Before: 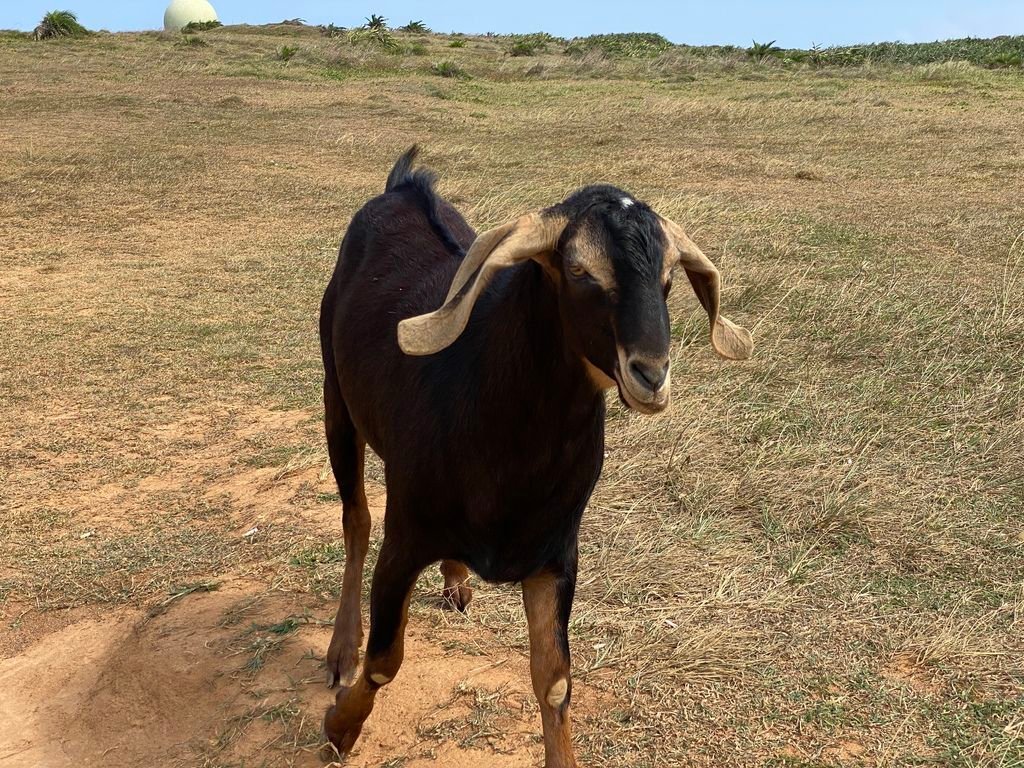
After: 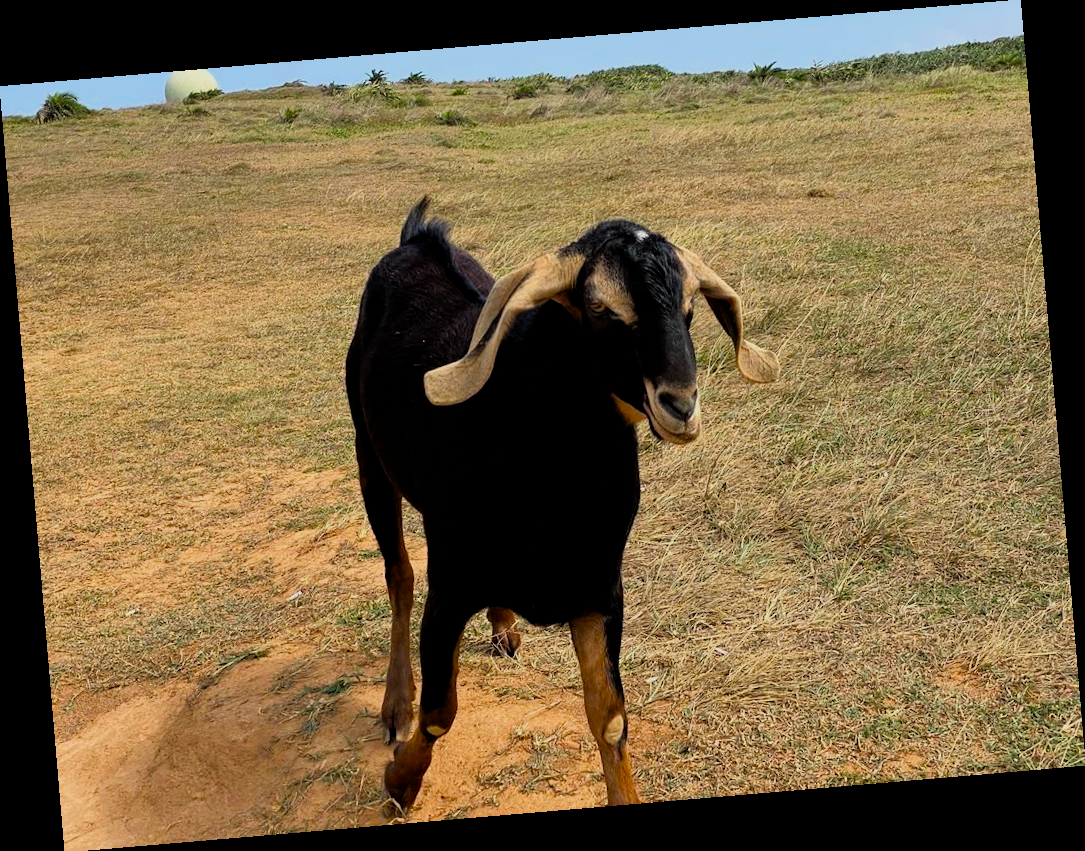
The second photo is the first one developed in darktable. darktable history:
rotate and perspective: rotation -4.86°, automatic cropping off
filmic rgb: black relative exposure -7.75 EV, white relative exposure 4.4 EV, threshold 3 EV, target black luminance 0%, hardness 3.76, latitude 50.51%, contrast 1.074, highlights saturation mix 10%, shadows ↔ highlights balance -0.22%, color science v4 (2020), enable highlight reconstruction true
